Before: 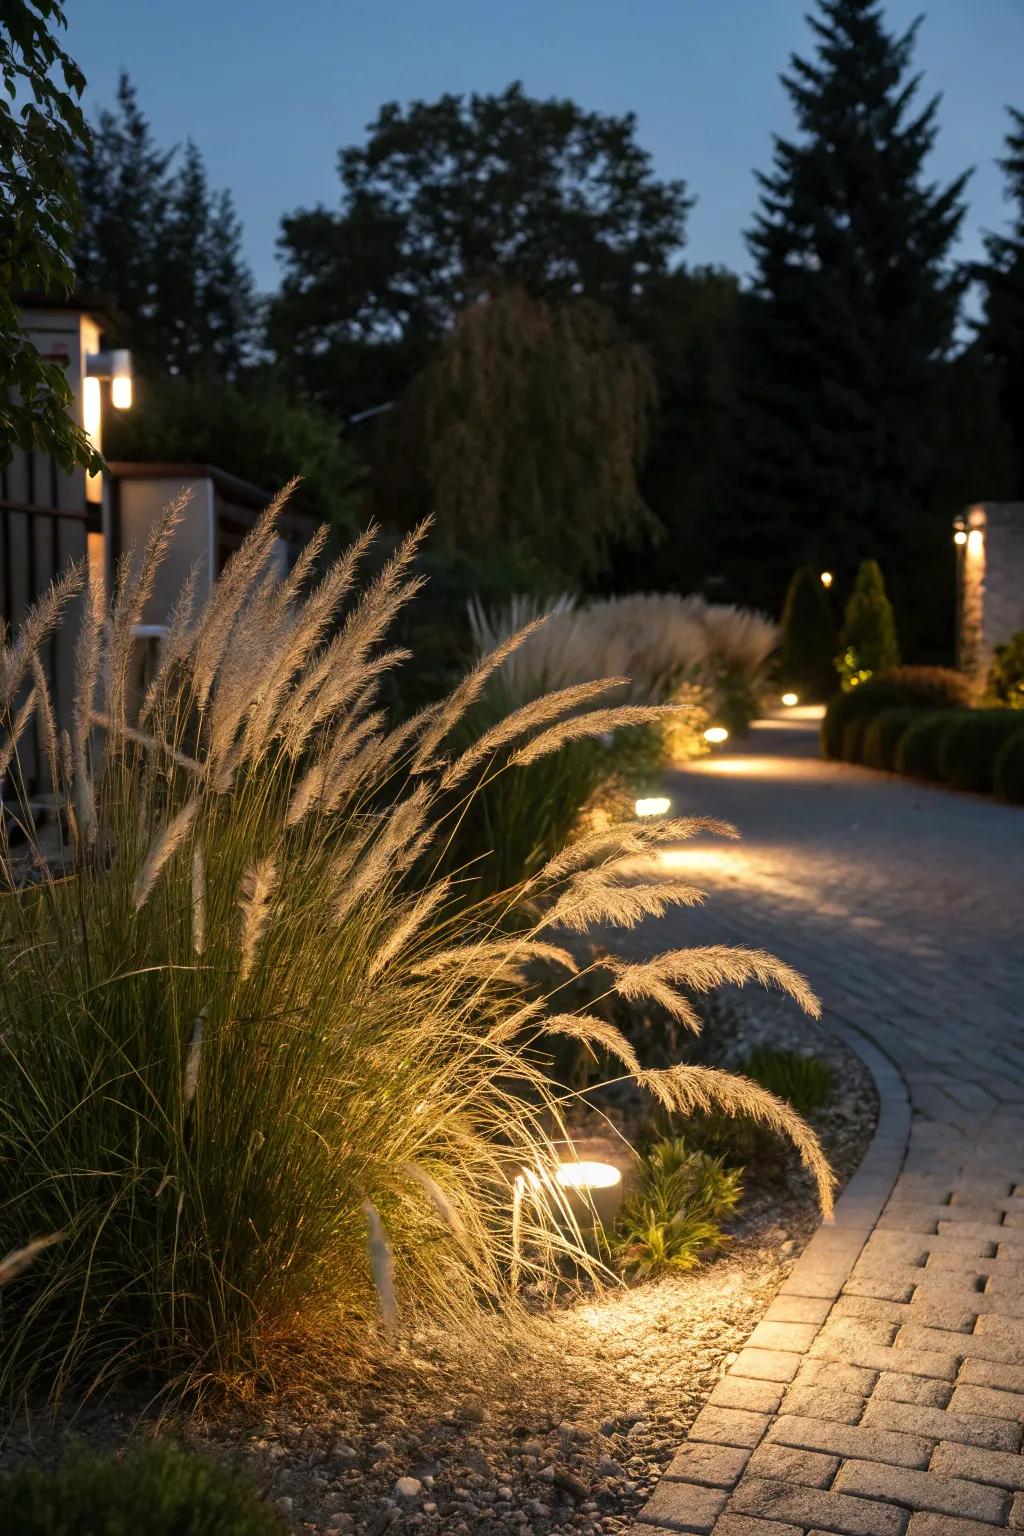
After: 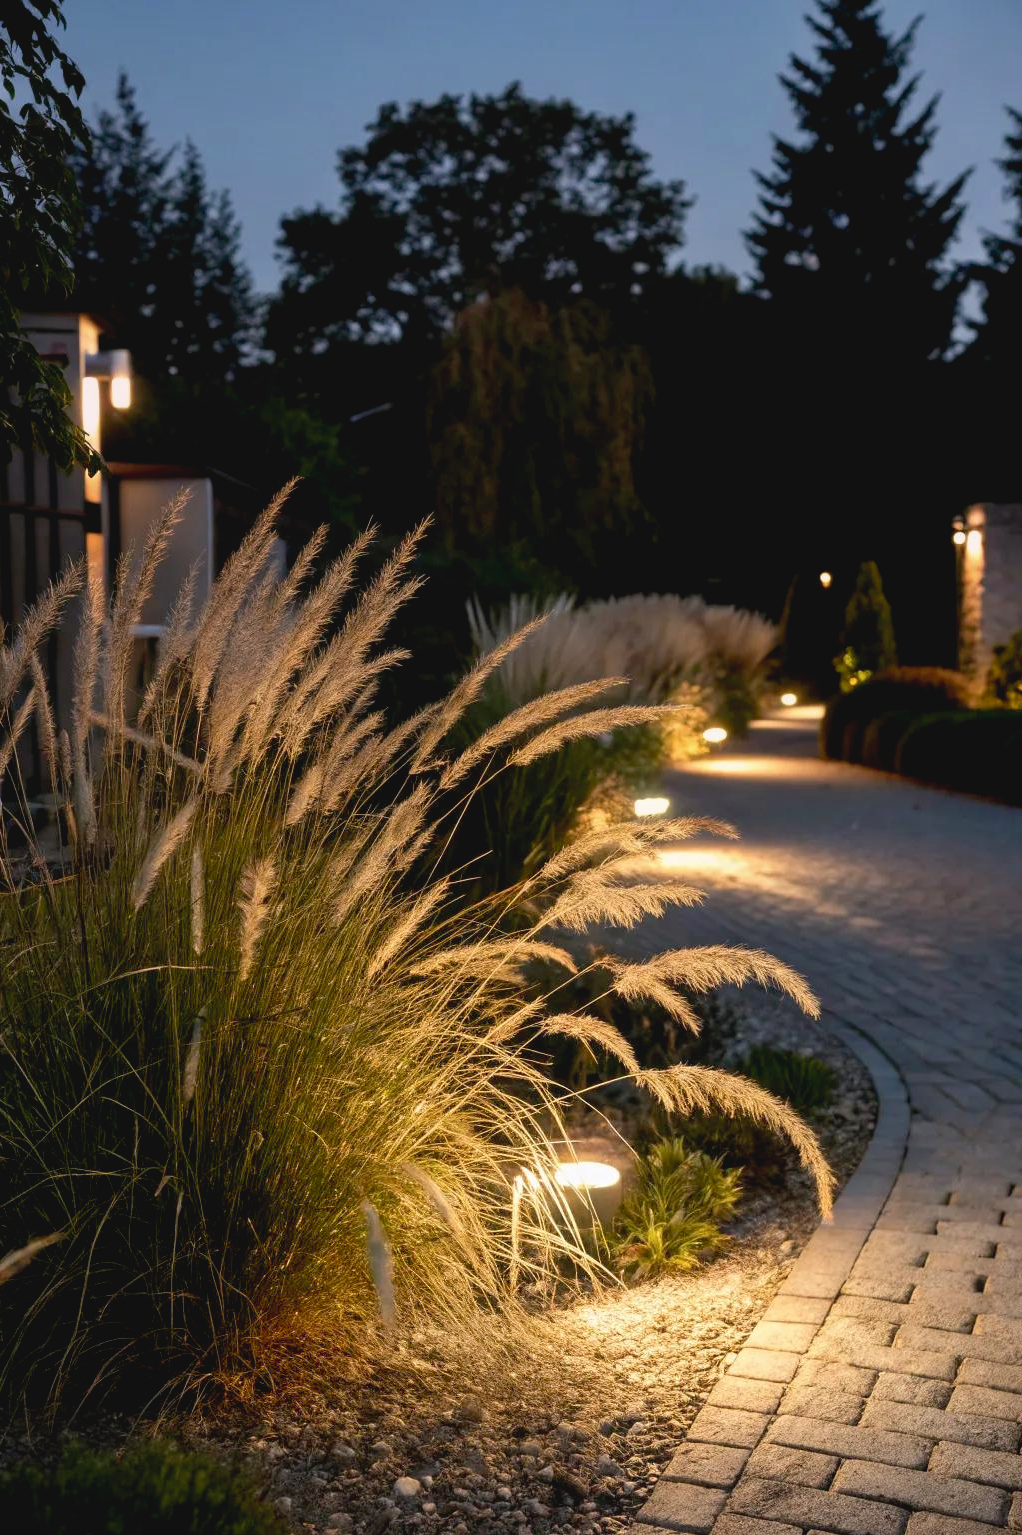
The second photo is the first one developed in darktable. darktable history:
graduated density: density 0.38 EV, hardness 21%, rotation -6.11°, saturation 32%
exposure: black level correction 0.009, exposure 0.119 EV, compensate highlight preservation false
crop and rotate: left 0.126%
contrast brightness saturation: contrast -0.1, saturation -0.1
levels: mode automatic
